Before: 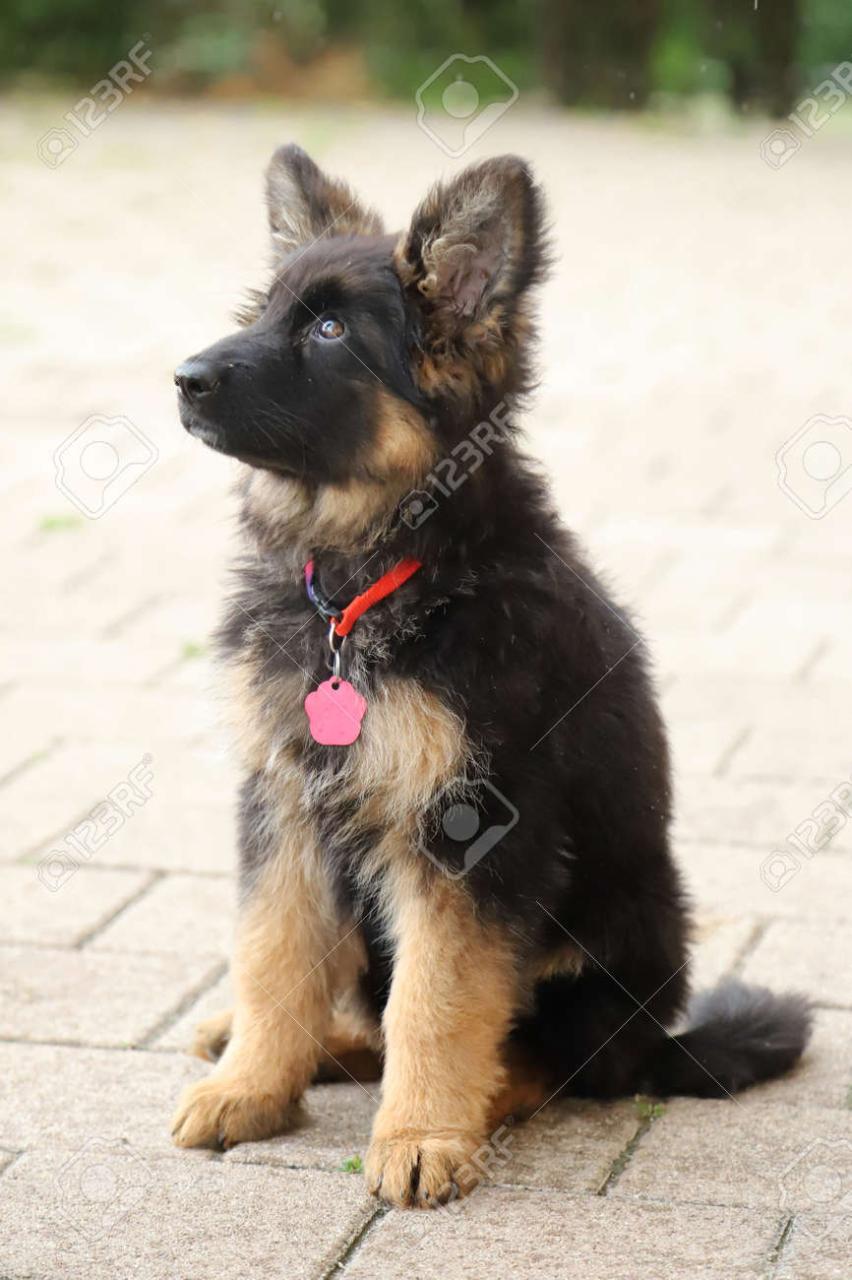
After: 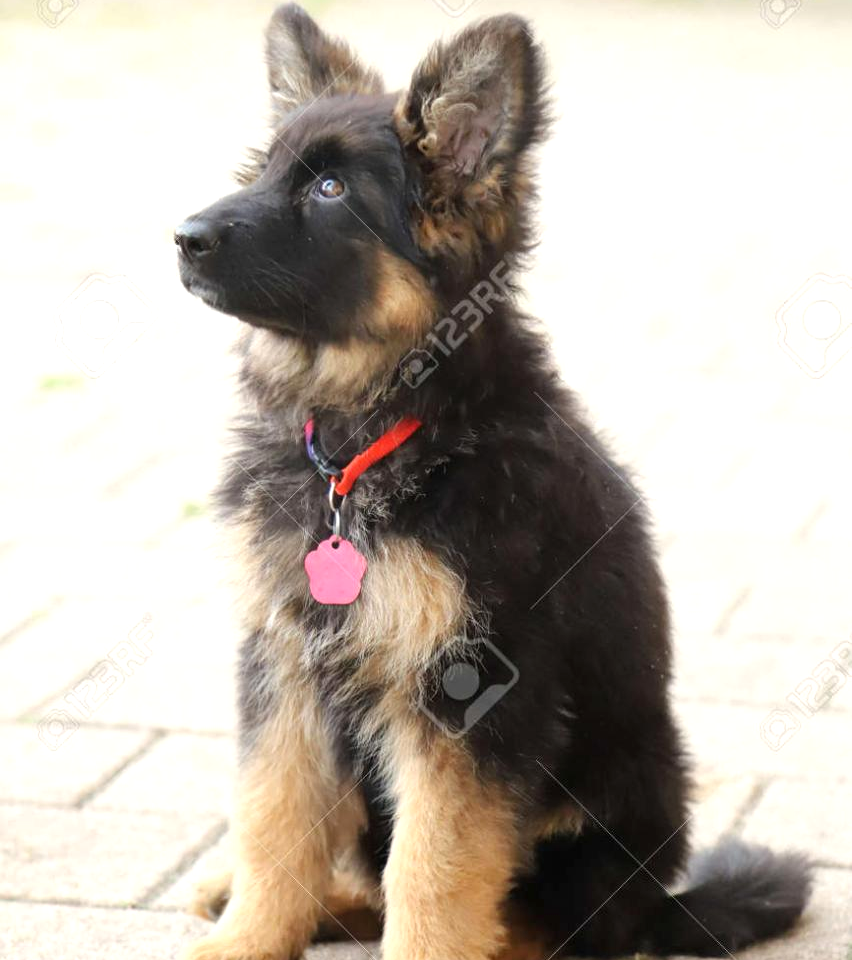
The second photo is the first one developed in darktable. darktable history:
exposure: exposure 0.3 EV, compensate highlight preservation false
crop: top 11.038%, bottom 13.962%
